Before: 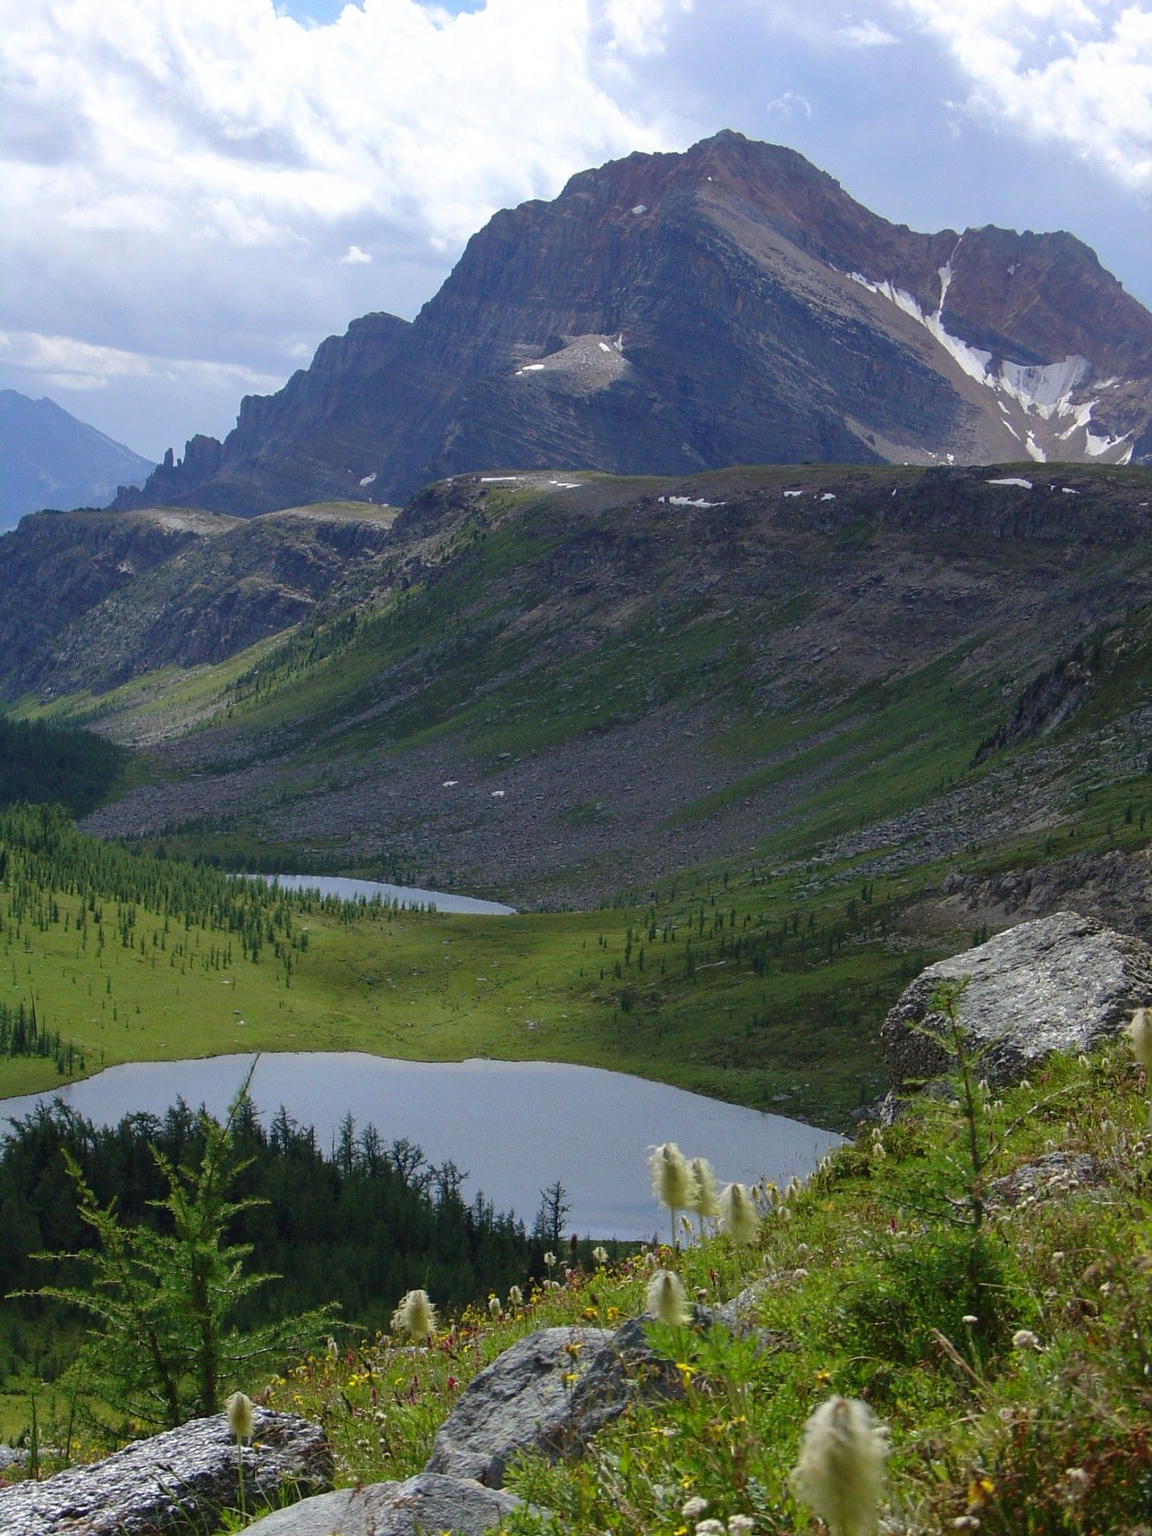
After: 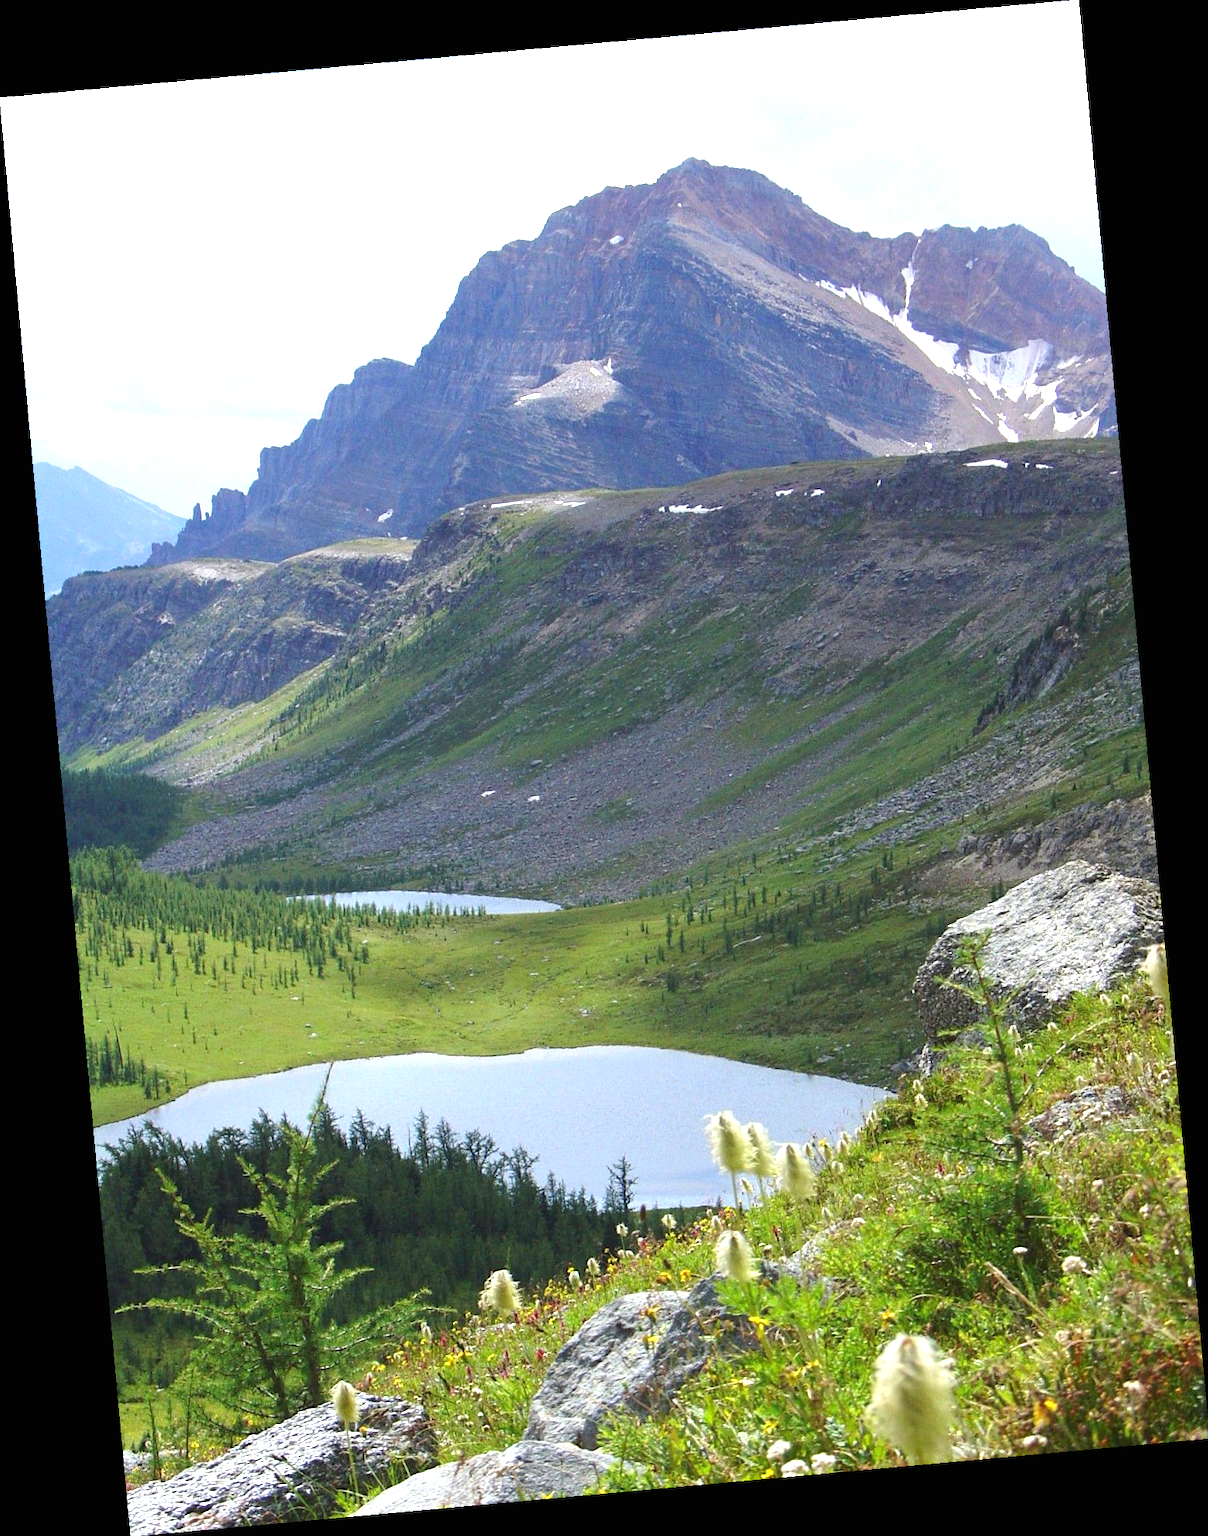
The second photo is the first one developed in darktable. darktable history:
rotate and perspective: rotation -5.2°, automatic cropping off
exposure: black level correction 0, exposure 1.379 EV, compensate exposure bias true, compensate highlight preservation false
